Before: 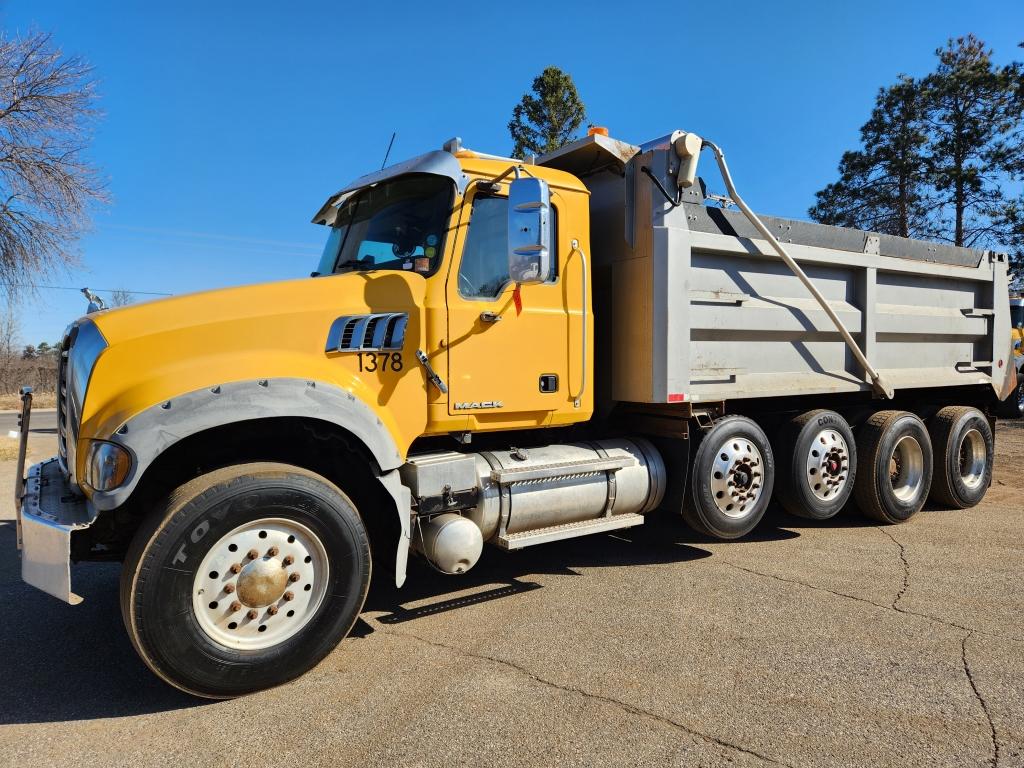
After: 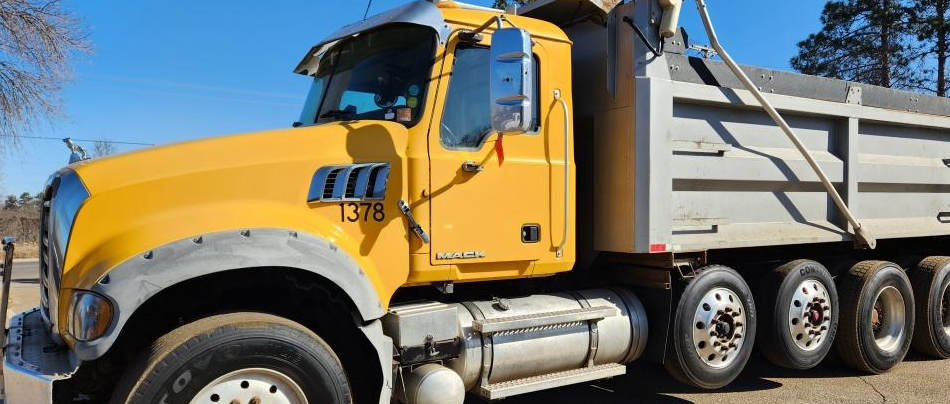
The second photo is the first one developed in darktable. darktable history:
crop: left 1.836%, top 19.587%, right 5.341%, bottom 27.779%
